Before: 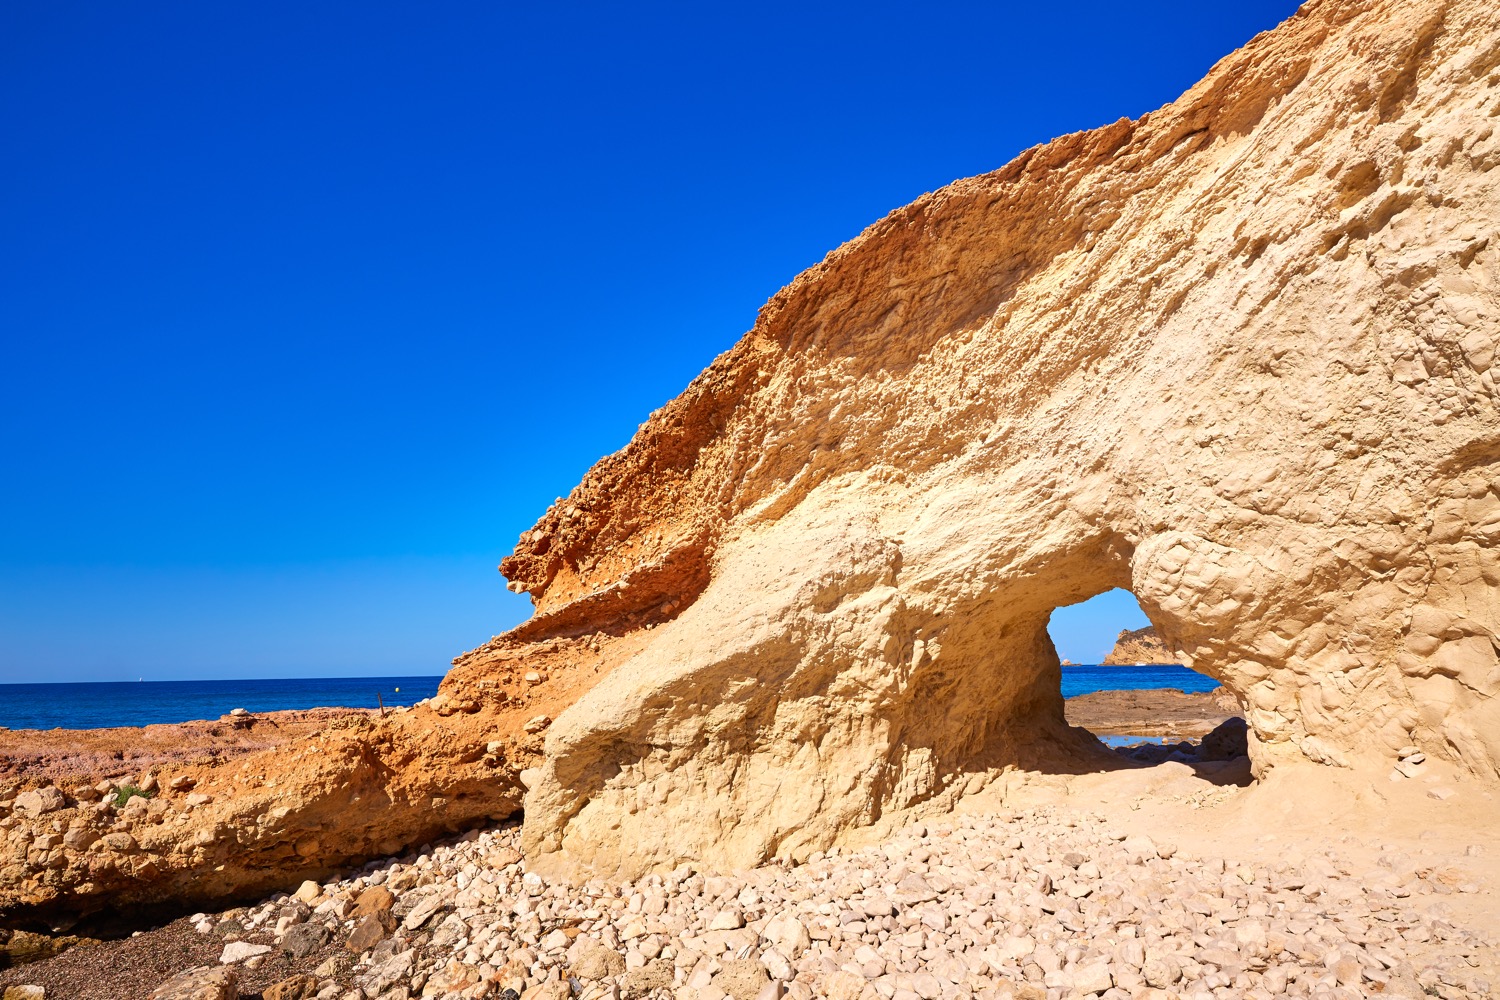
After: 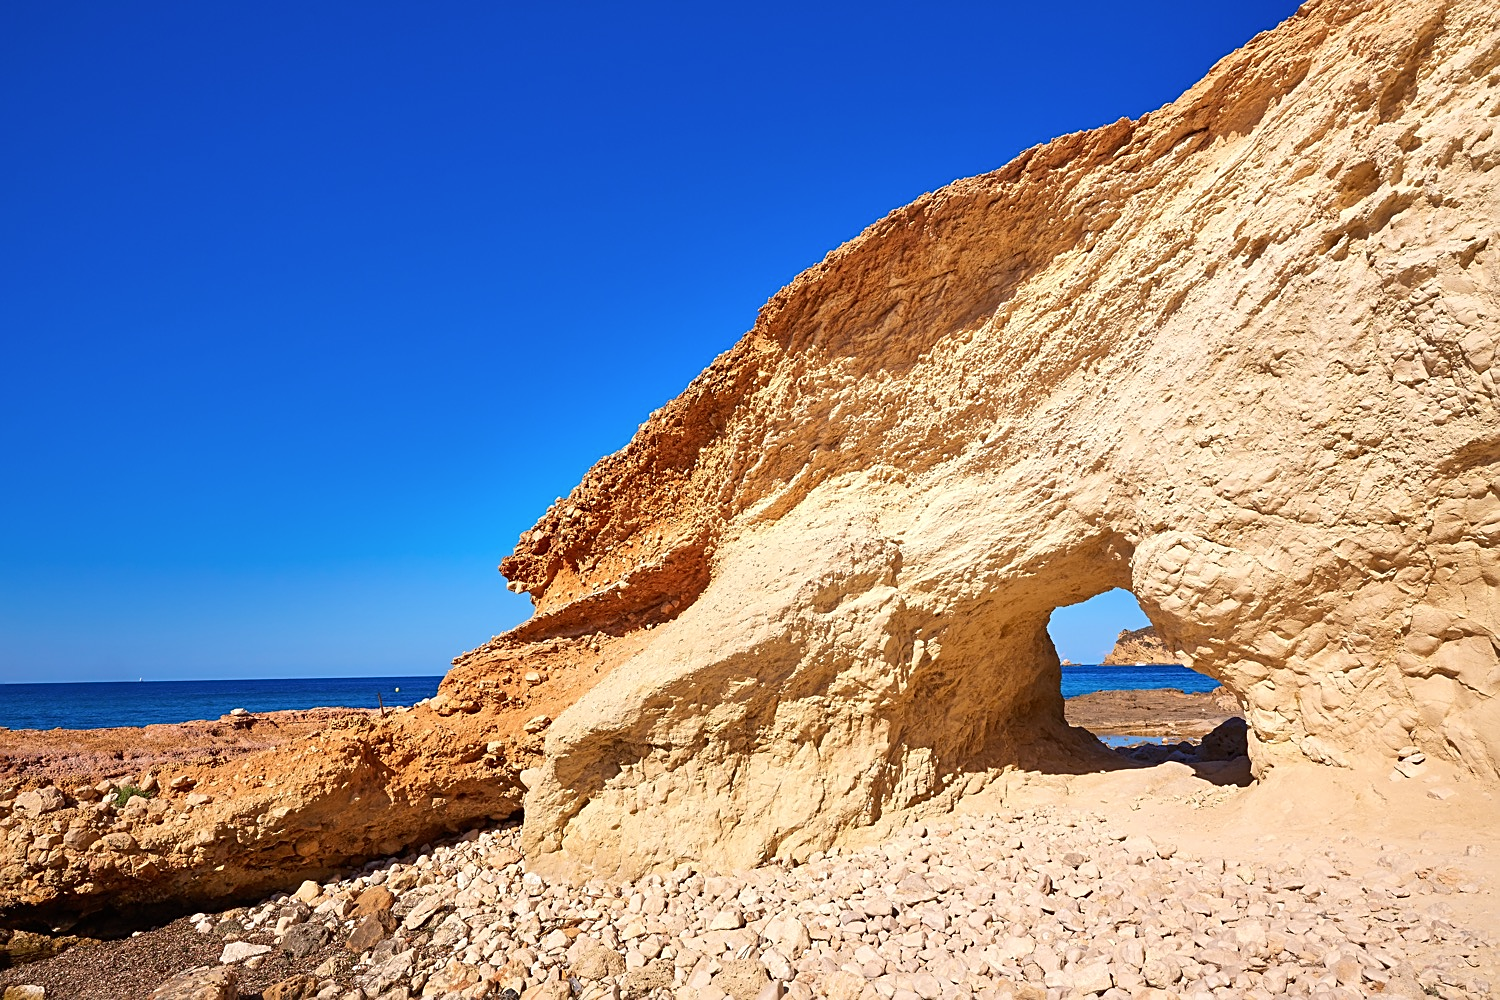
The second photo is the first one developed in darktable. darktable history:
contrast brightness saturation: saturation -0.031
sharpen: on, module defaults
